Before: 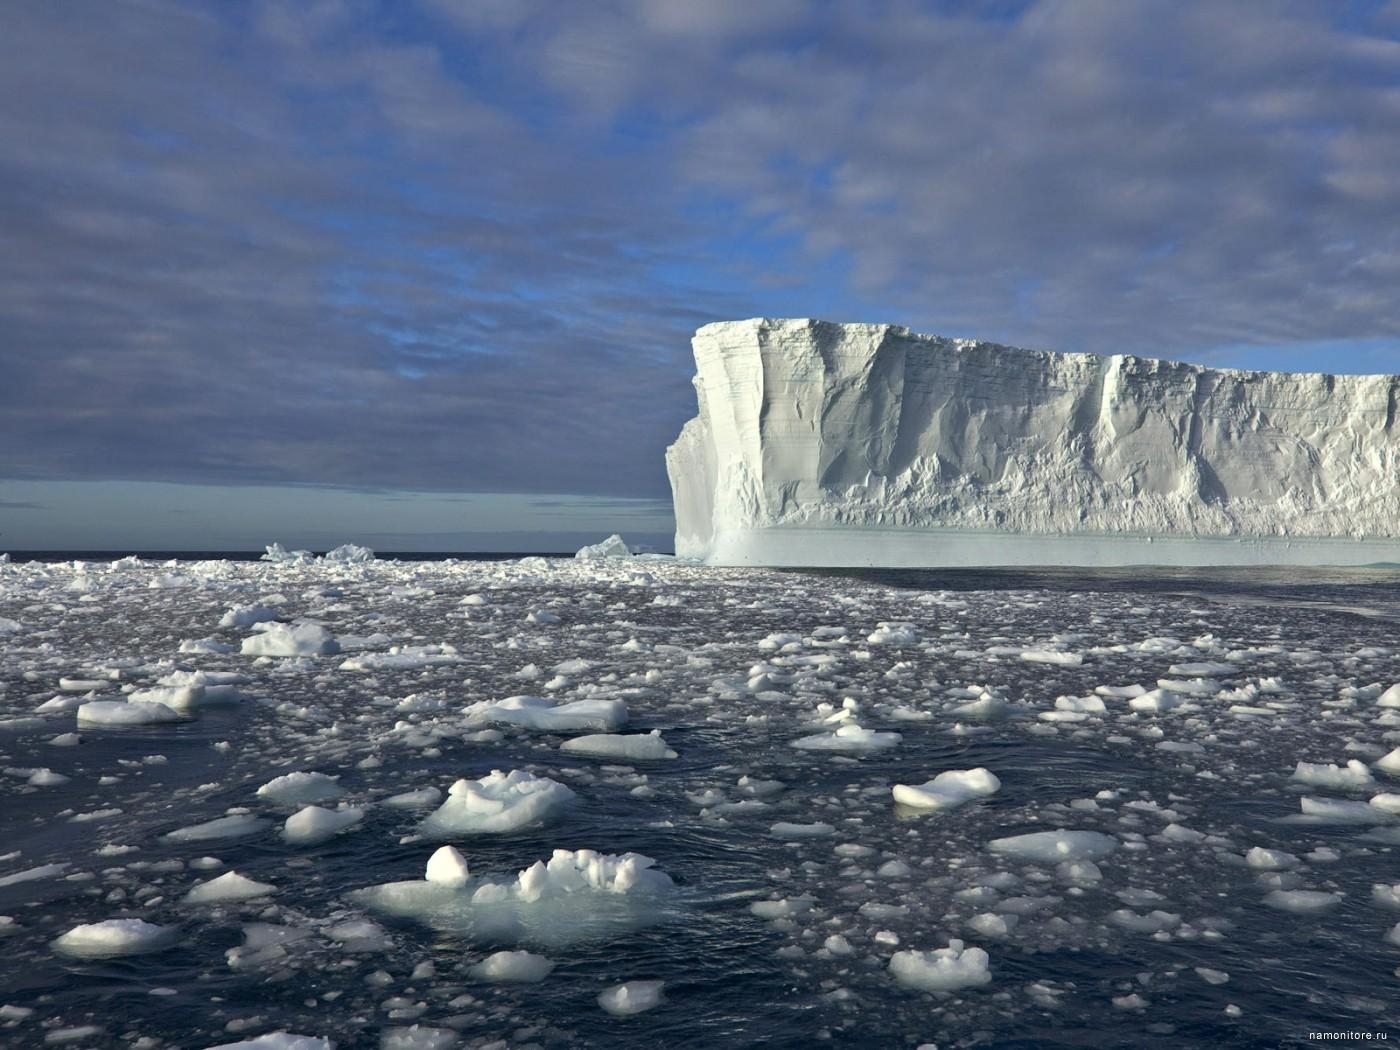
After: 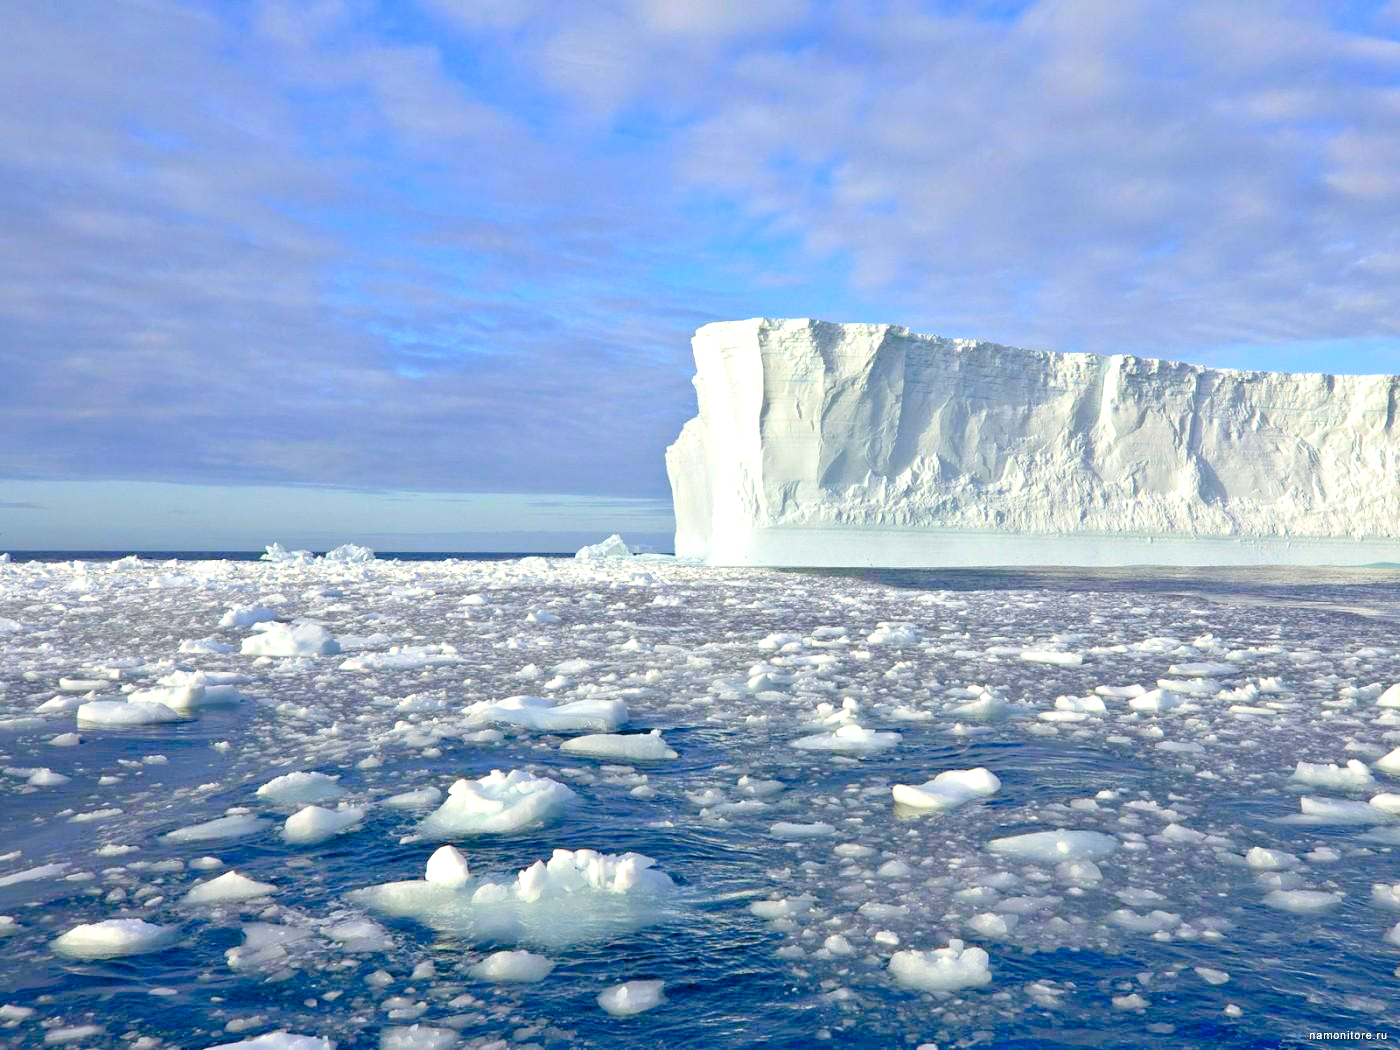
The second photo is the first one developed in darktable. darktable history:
color balance: mode lift, gamma, gain (sRGB), lift [0.97, 1, 1, 1], gamma [1.03, 1, 1, 1]
tone equalizer: on, module defaults
levels: levels [0.008, 0.318, 0.836]
